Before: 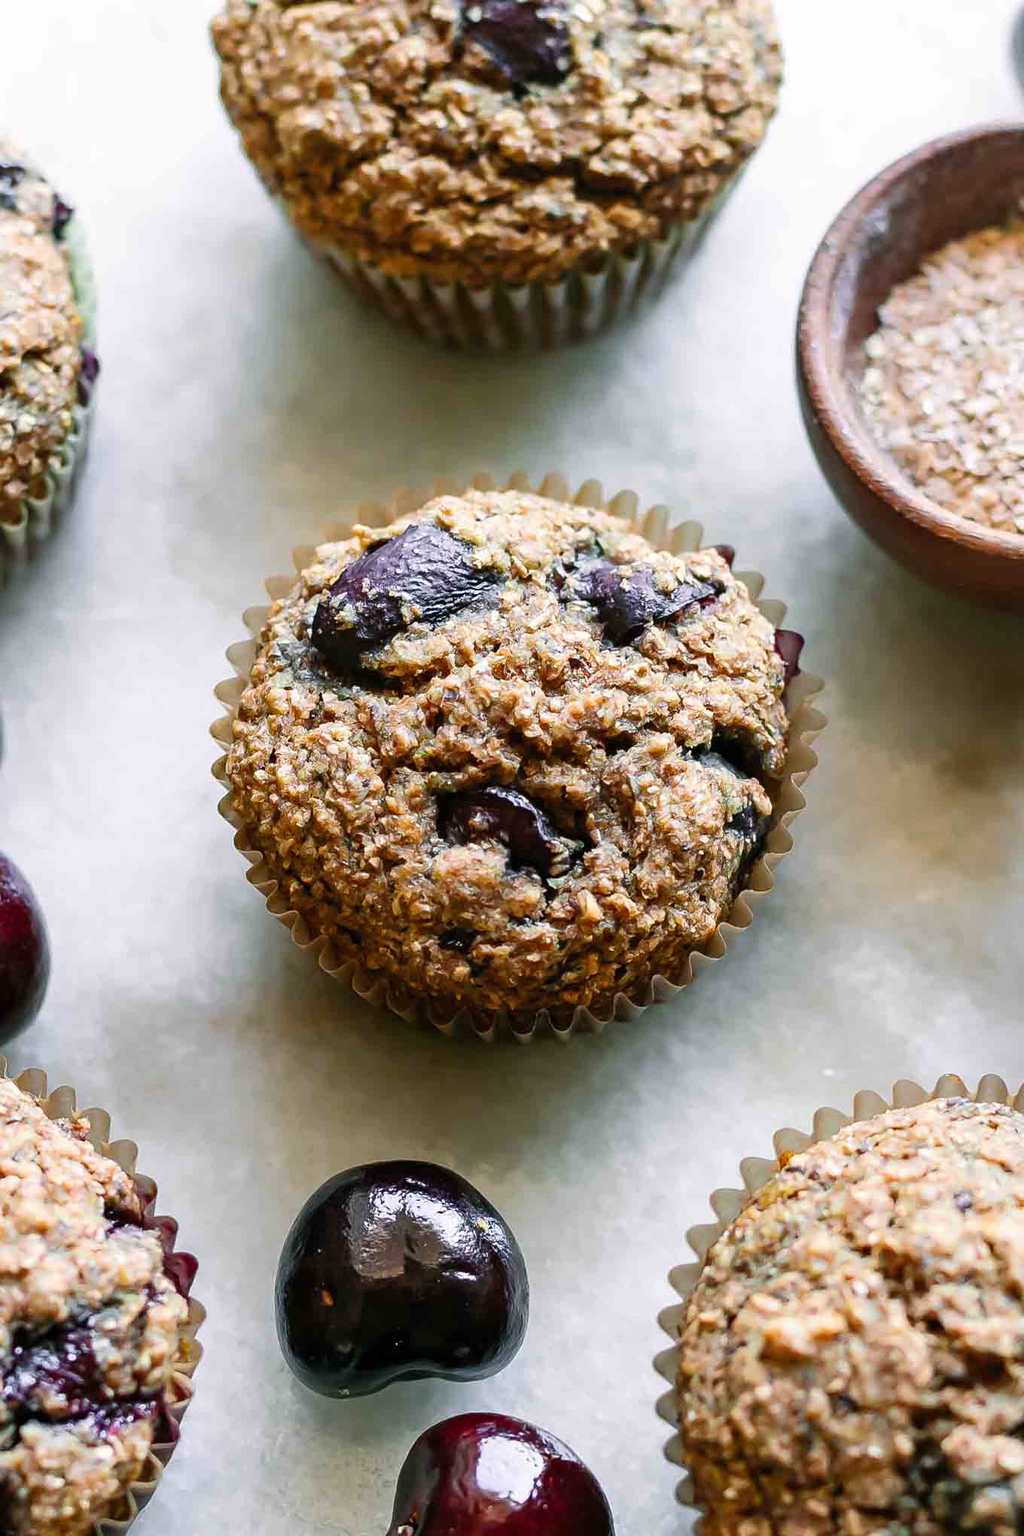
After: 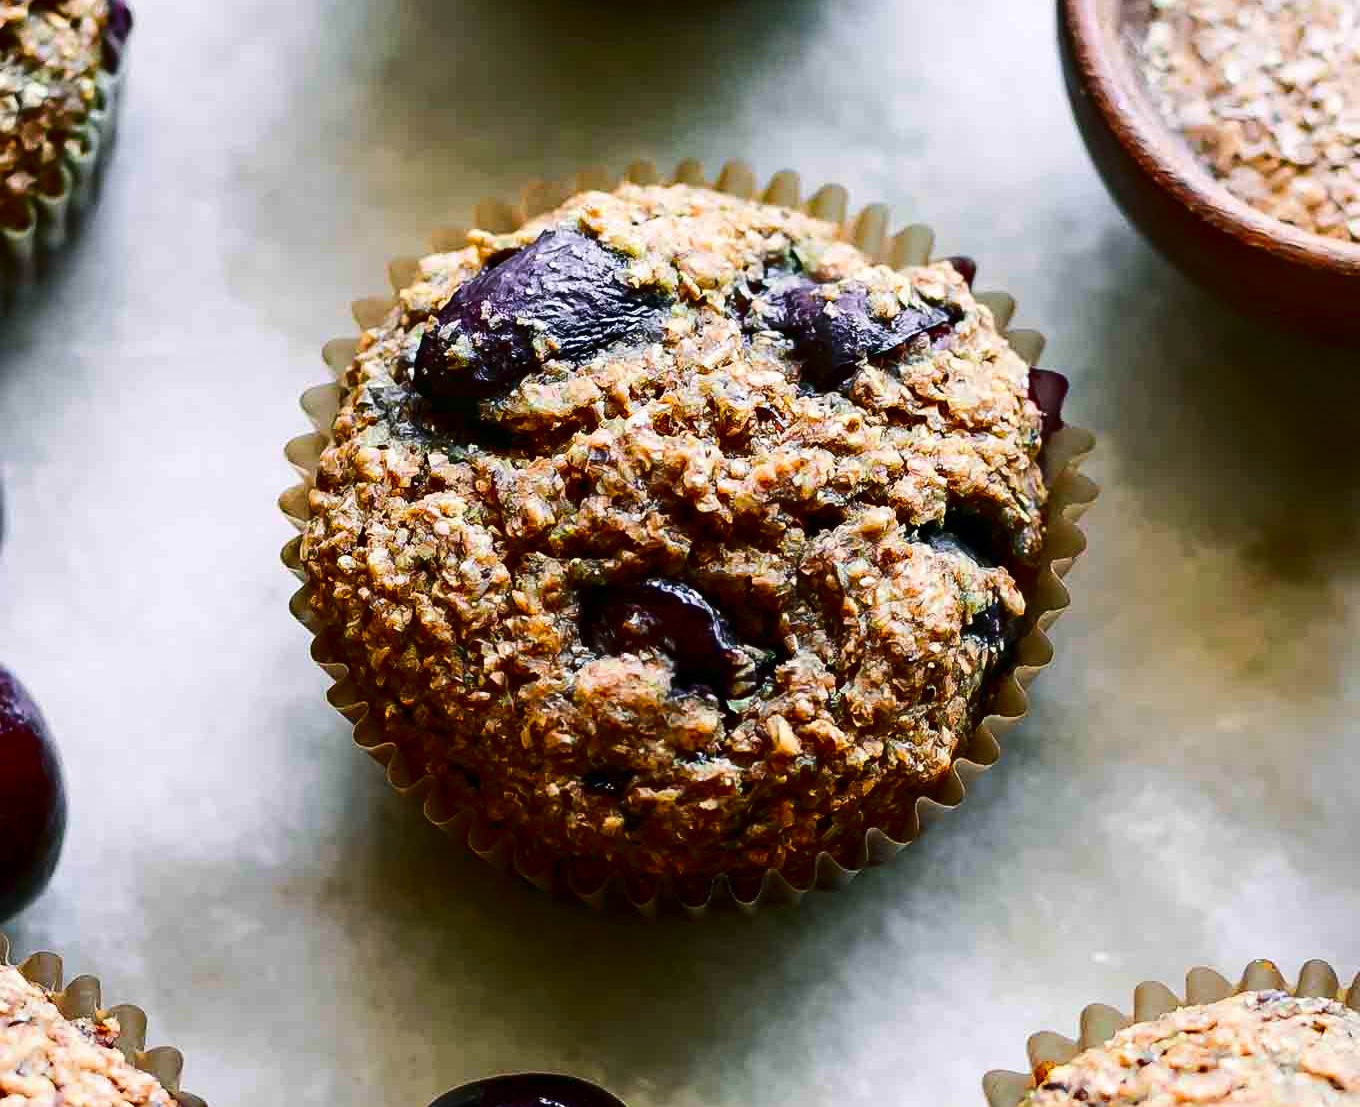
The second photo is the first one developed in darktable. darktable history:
crop and rotate: top 22.938%, bottom 22.776%
contrast brightness saturation: brightness -0.254, saturation 0.203
tone curve: curves: ch0 [(0, 0) (0.003, 0.005) (0.011, 0.013) (0.025, 0.027) (0.044, 0.044) (0.069, 0.06) (0.1, 0.081) (0.136, 0.114) (0.177, 0.16) (0.224, 0.211) (0.277, 0.277) (0.335, 0.354) (0.399, 0.435) (0.468, 0.538) (0.543, 0.626) (0.623, 0.708) (0.709, 0.789) (0.801, 0.867) (0.898, 0.935) (1, 1)], color space Lab, linked channels, preserve colors none
